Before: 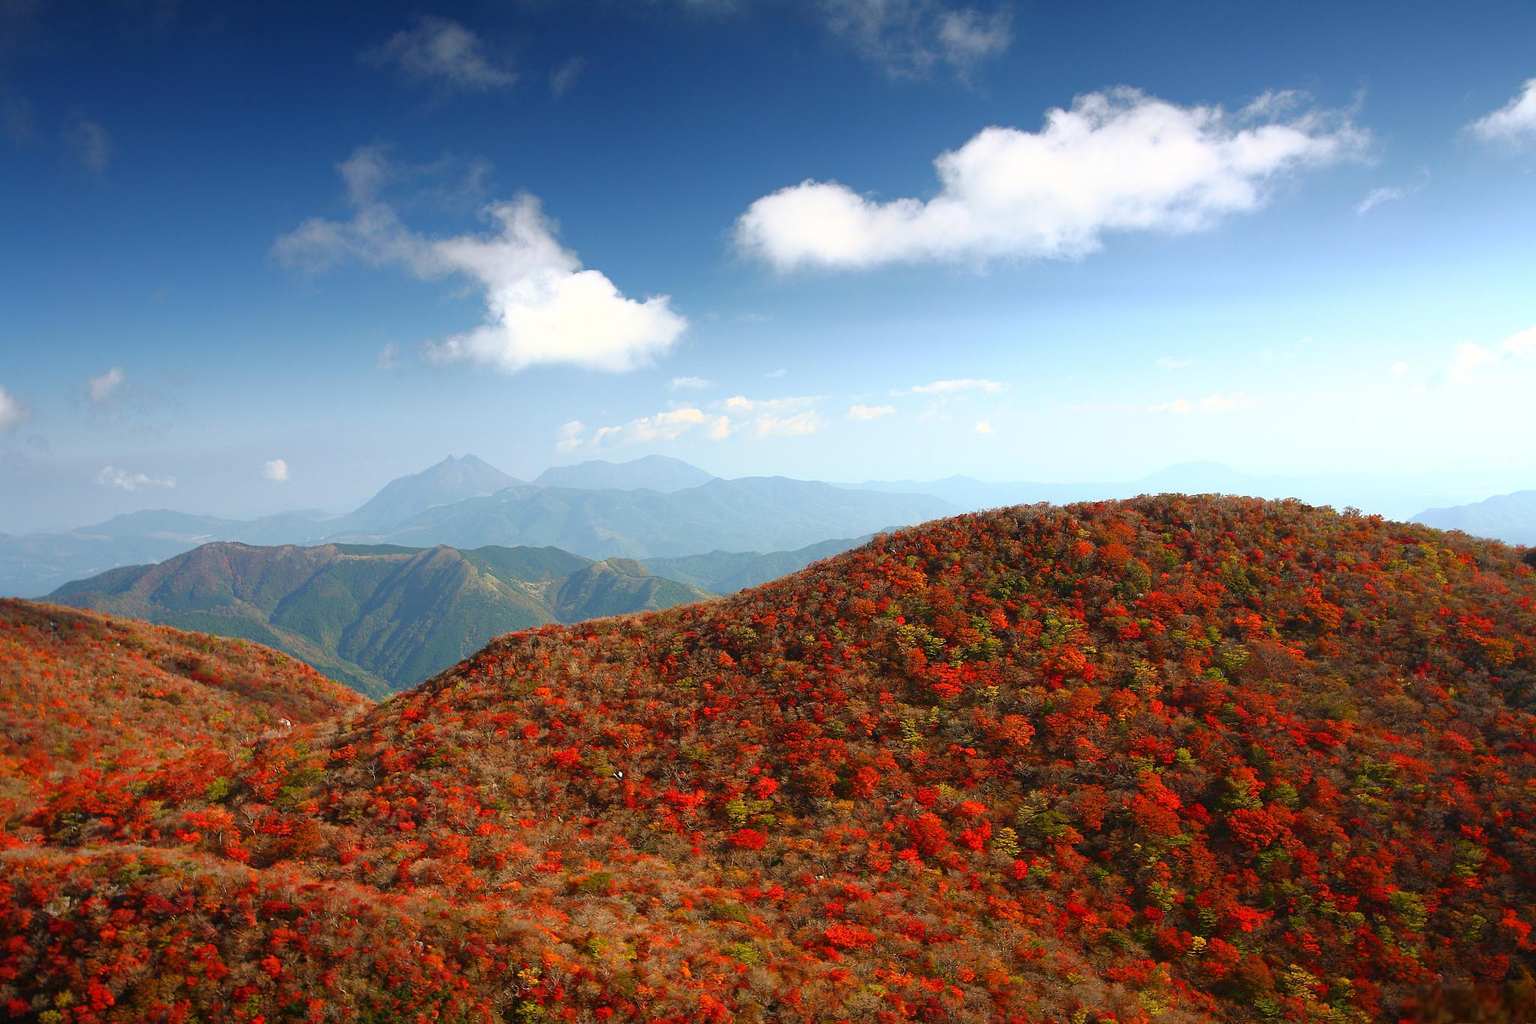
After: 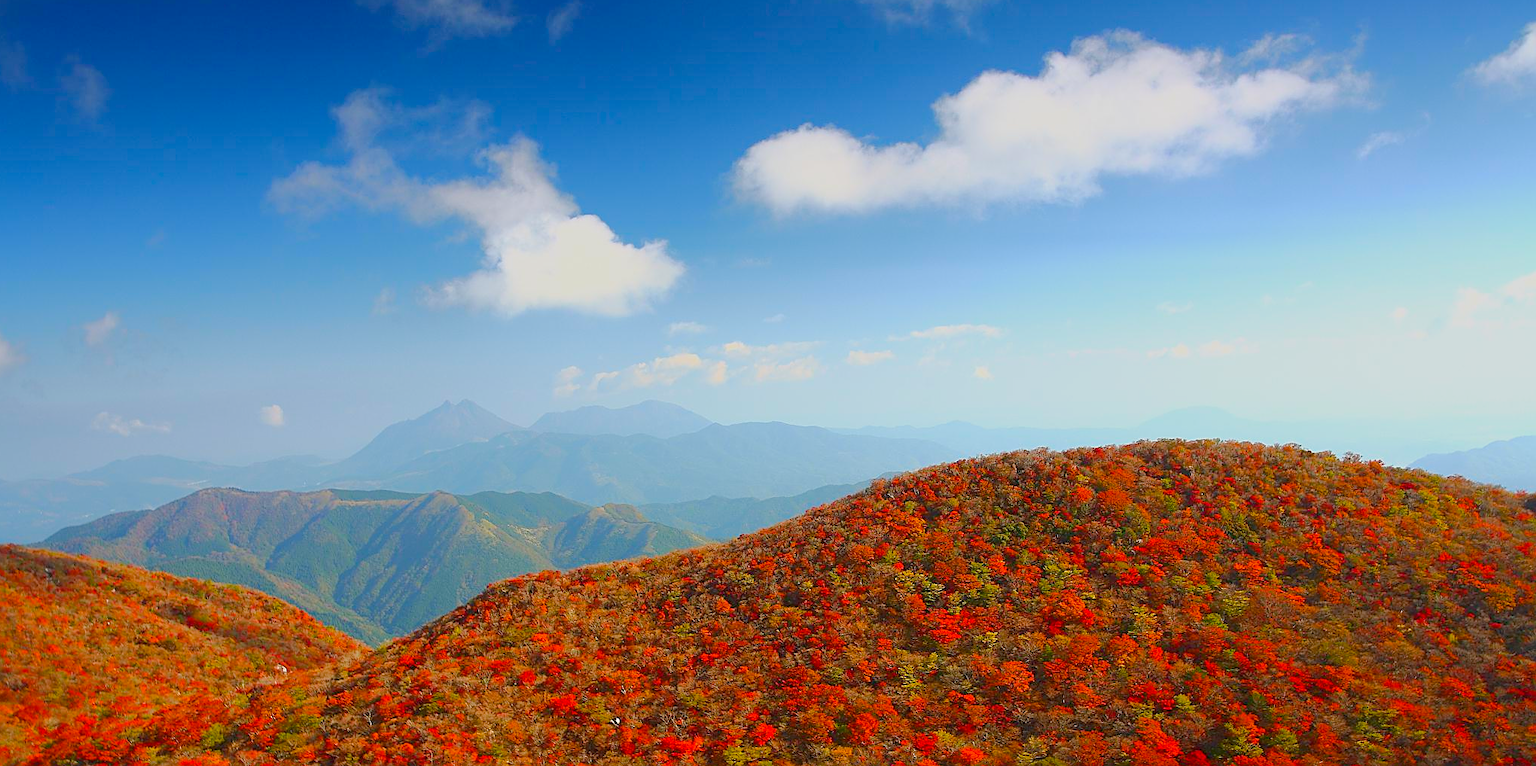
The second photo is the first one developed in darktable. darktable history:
color balance rgb: perceptual saturation grading › global saturation 29.59%, perceptual brilliance grading › mid-tones 10.735%, perceptual brilliance grading › shadows 14.679%, contrast -20.218%
sharpen: on, module defaults
crop: left 0.371%, top 5.521%, bottom 19.899%
